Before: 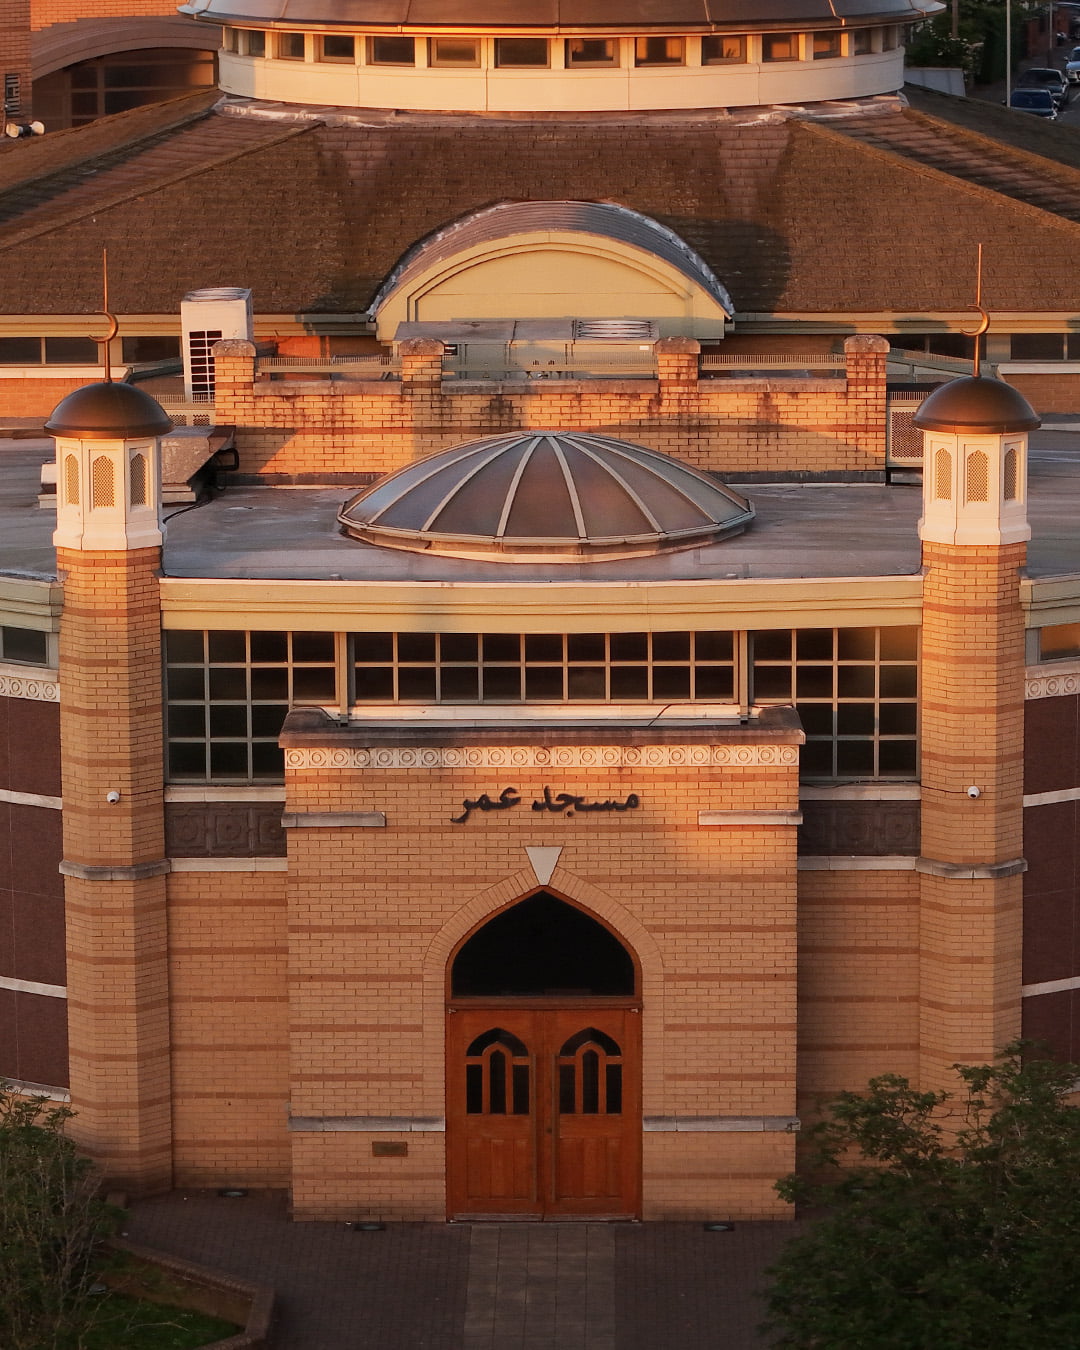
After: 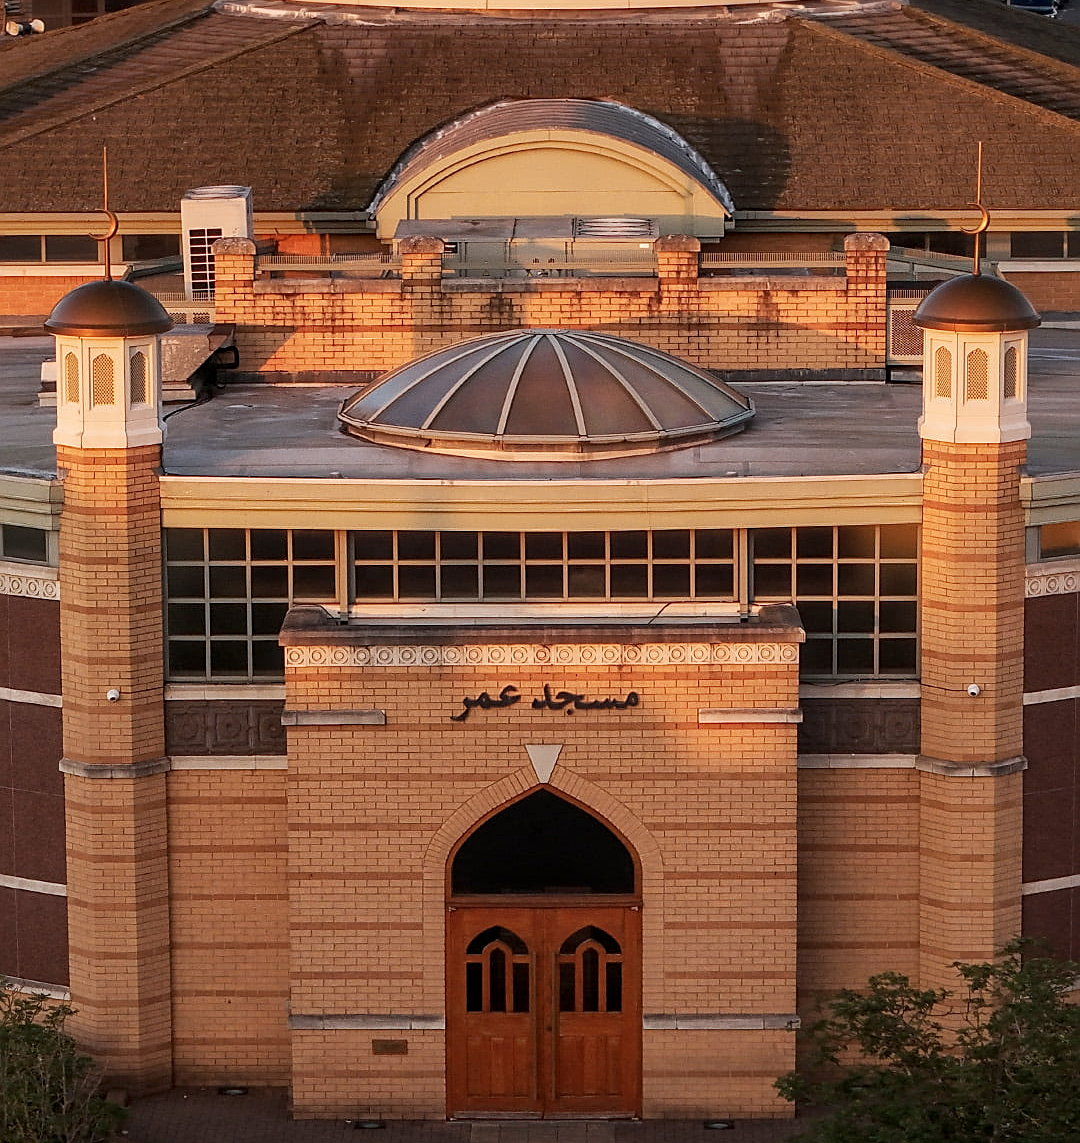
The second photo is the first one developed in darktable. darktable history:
local contrast: on, module defaults
sharpen: on, module defaults
crop: top 7.609%, bottom 7.702%
